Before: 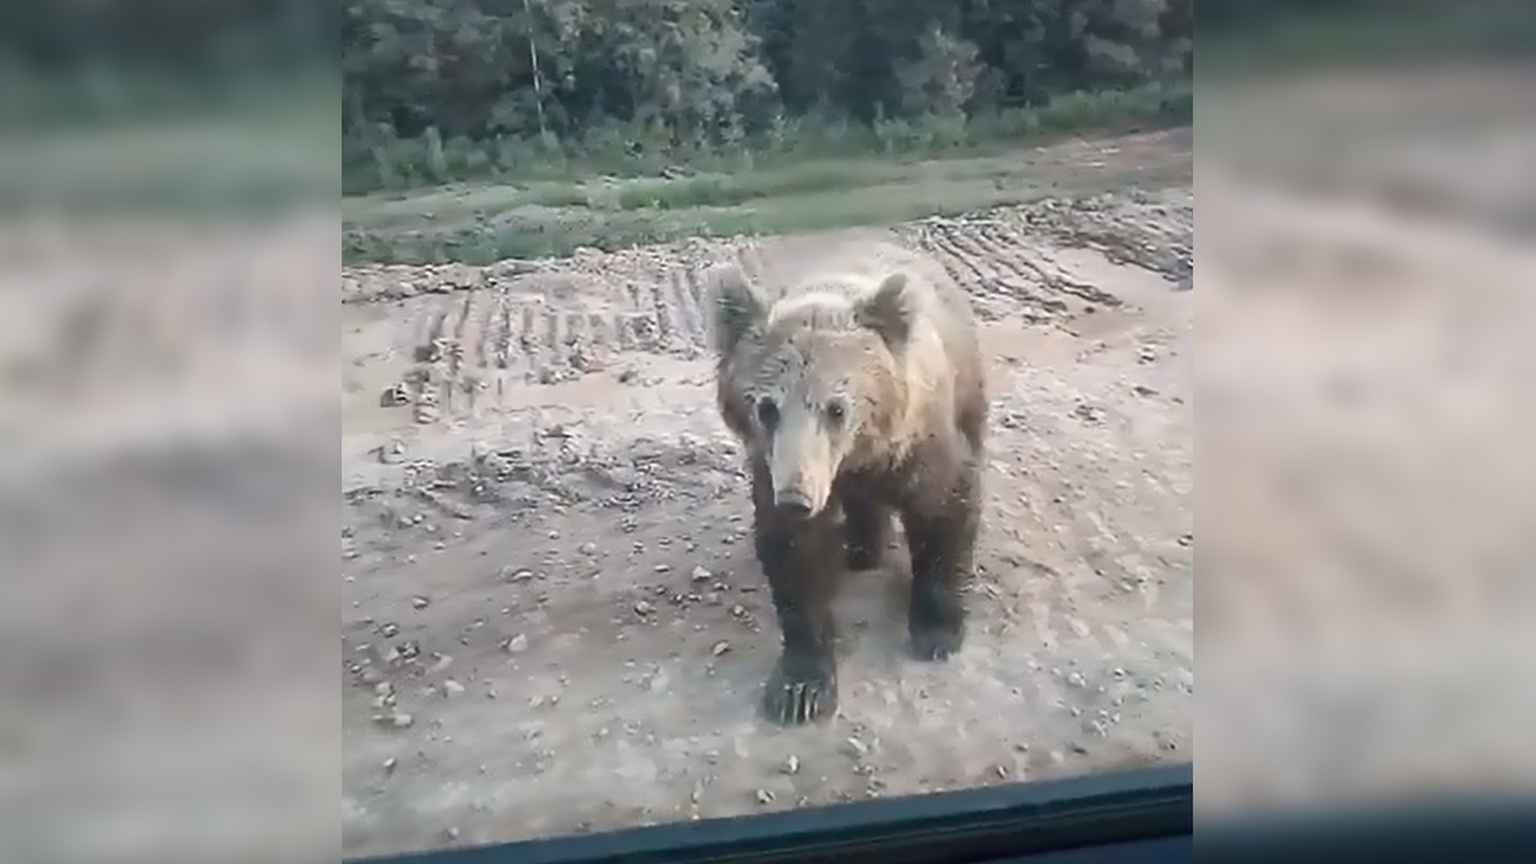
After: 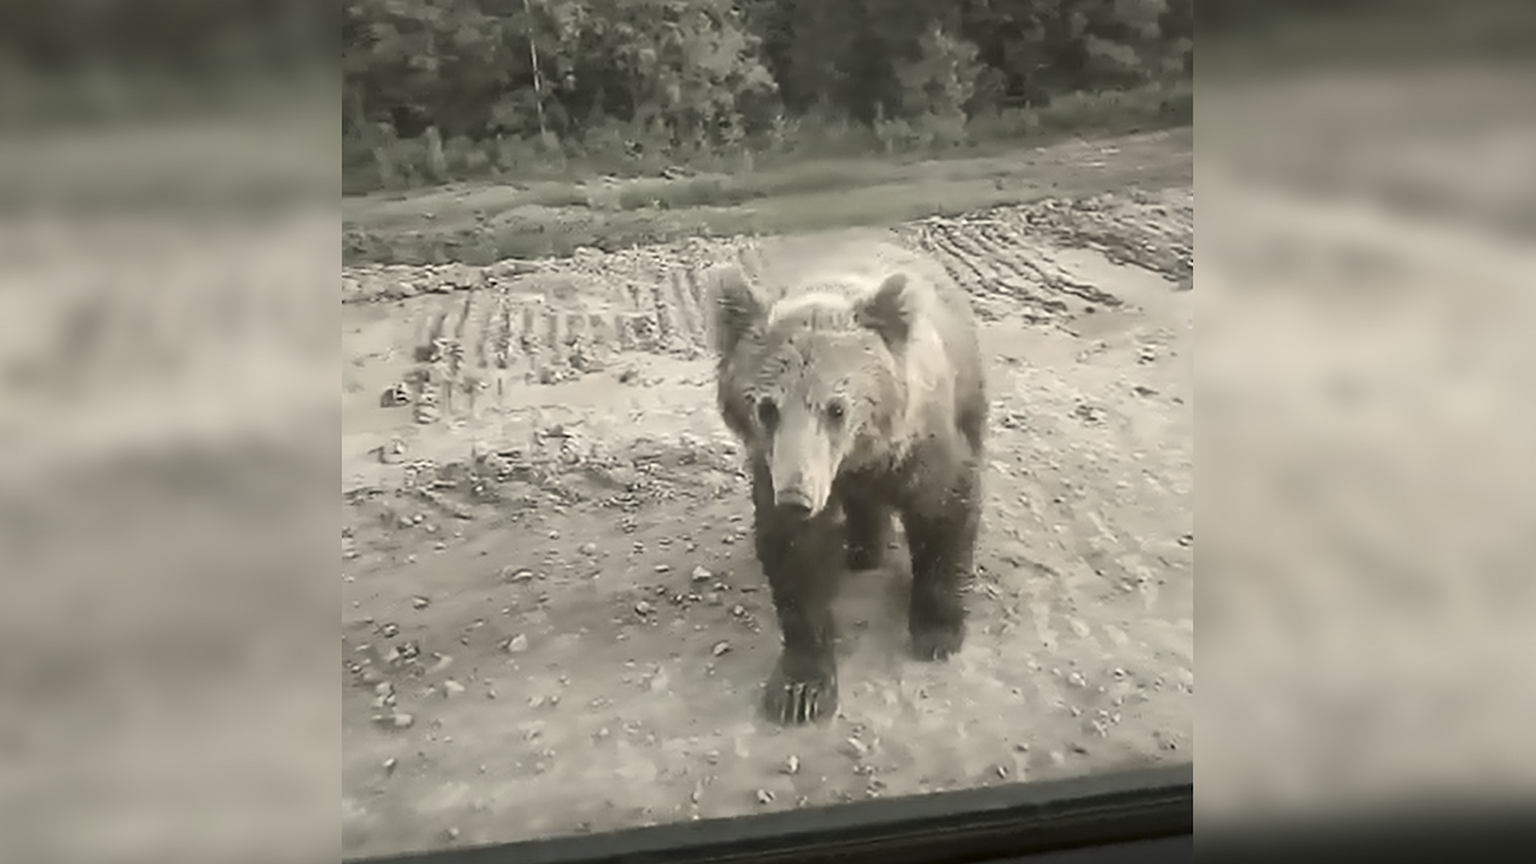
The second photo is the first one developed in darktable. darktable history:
color zones: curves: ch1 [(0, 0.34) (0.143, 0.164) (0.286, 0.152) (0.429, 0.176) (0.571, 0.173) (0.714, 0.188) (0.857, 0.199) (1, 0.34)]
color correction: highlights a* 0.162, highlights b* 29.53, shadows a* -0.162, shadows b* 21.09
